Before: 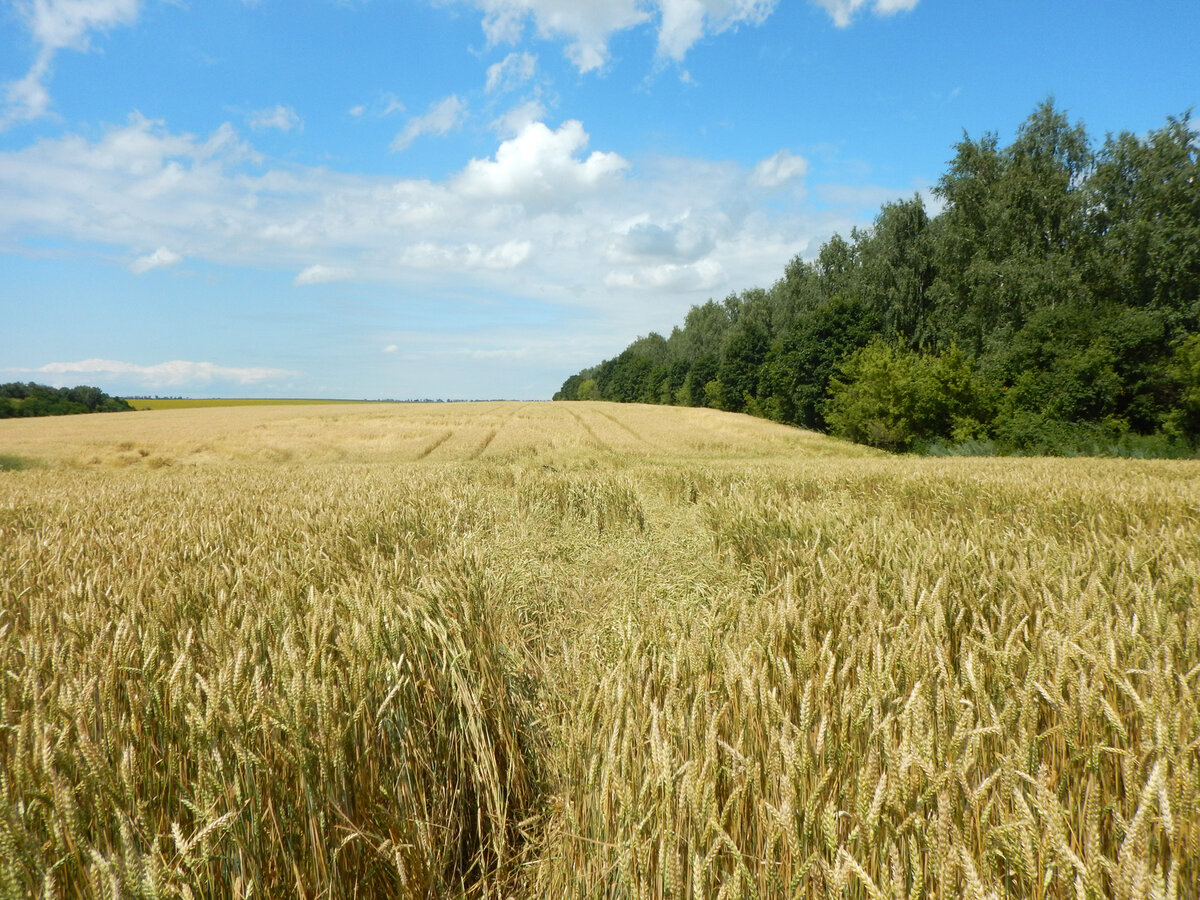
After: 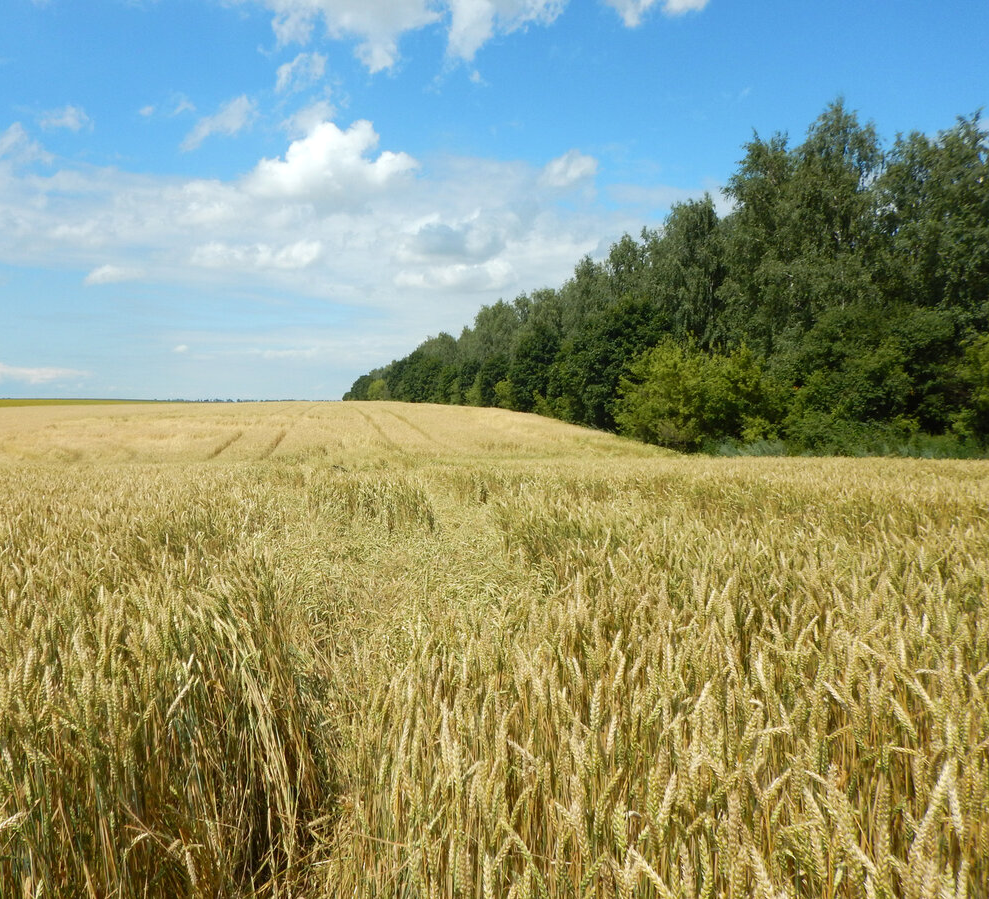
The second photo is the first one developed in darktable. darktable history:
tone equalizer: edges refinement/feathering 500, mask exposure compensation -1.57 EV, preserve details no
crop: left 17.572%, bottom 0.048%
